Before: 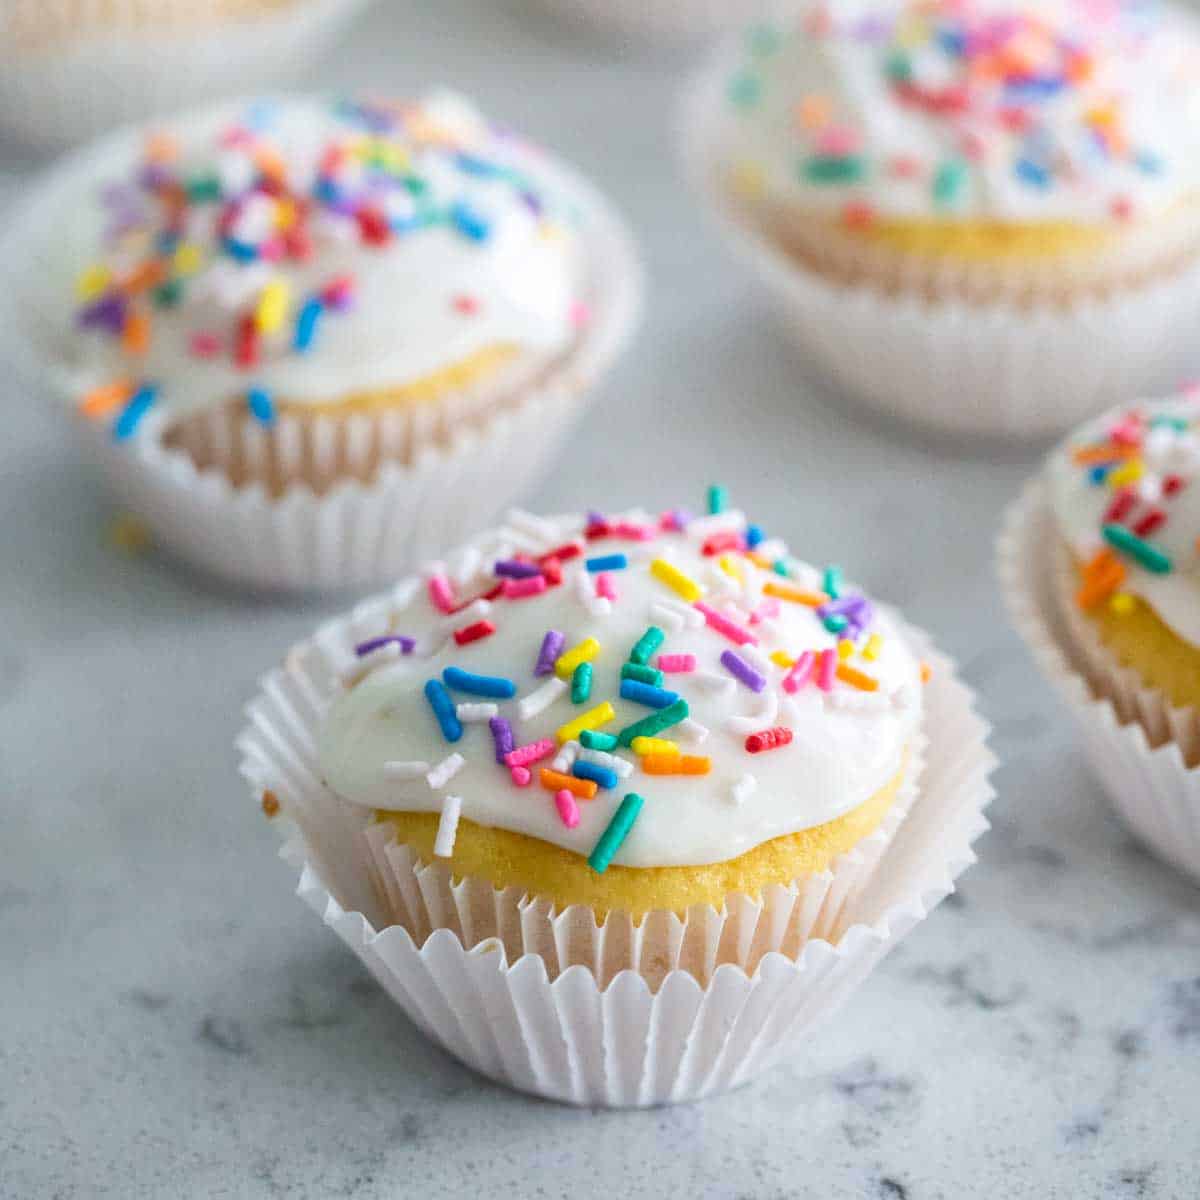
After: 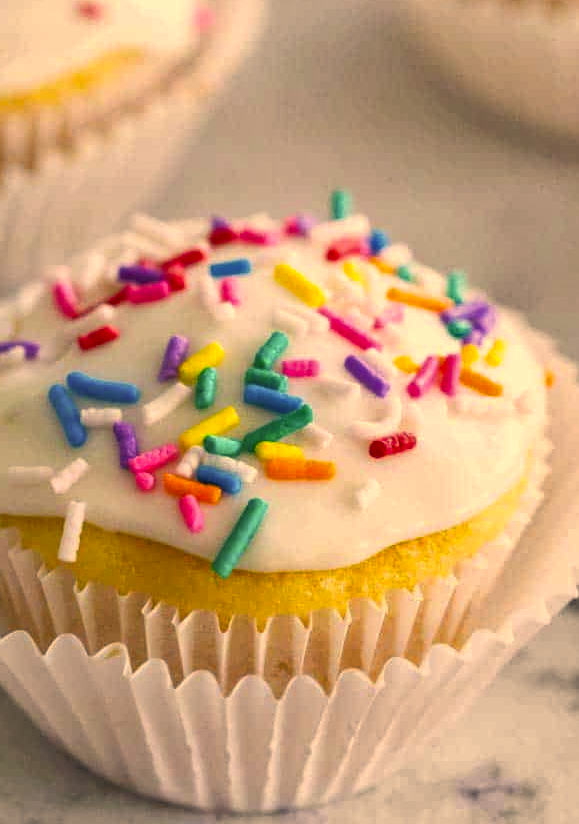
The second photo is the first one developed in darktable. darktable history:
shadows and highlights: shadows 52.42, soften with gaussian
color correction: highlights a* 15, highlights b* 31.55
white balance: red 1.009, blue 0.985
crop: left 31.379%, top 24.658%, right 20.326%, bottom 6.628%
